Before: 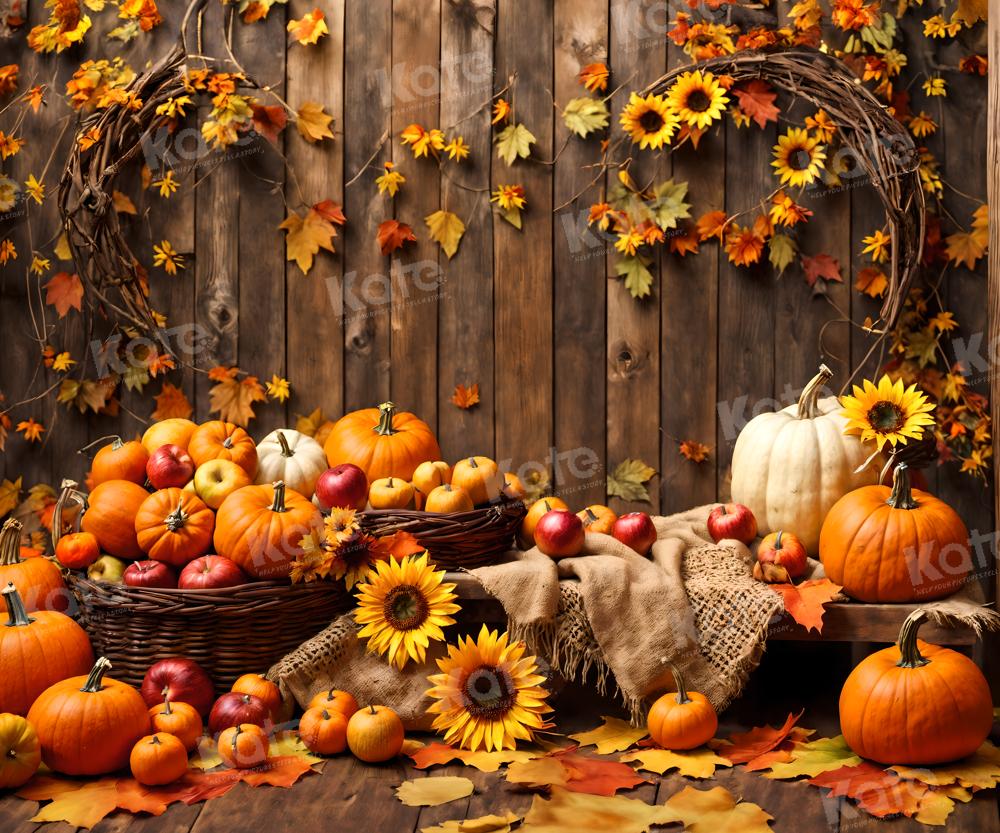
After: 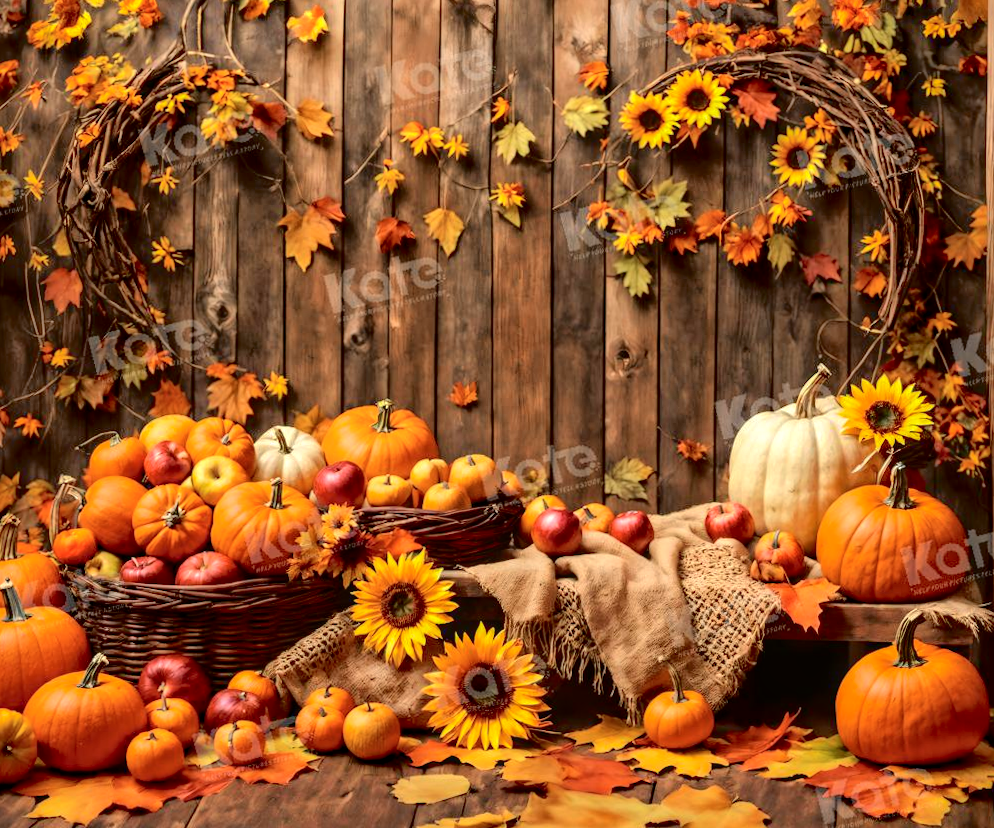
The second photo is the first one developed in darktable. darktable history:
local contrast: detail 130%
crop and rotate: angle -0.277°
tone curve: curves: ch0 [(0, 0.01) (0.058, 0.039) (0.159, 0.117) (0.282, 0.327) (0.45, 0.534) (0.676, 0.751) (0.89, 0.919) (1, 1)]; ch1 [(0, 0) (0.094, 0.081) (0.285, 0.299) (0.385, 0.403) (0.447, 0.455) (0.495, 0.496) (0.544, 0.552) (0.589, 0.612) (0.722, 0.728) (1, 1)]; ch2 [(0, 0) (0.257, 0.217) (0.43, 0.421) (0.498, 0.507) (0.531, 0.544) (0.56, 0.579) (0.625, 0.642) (1, 1)], color space Lab, independent channels
shadows and highlights: on, module defaults
